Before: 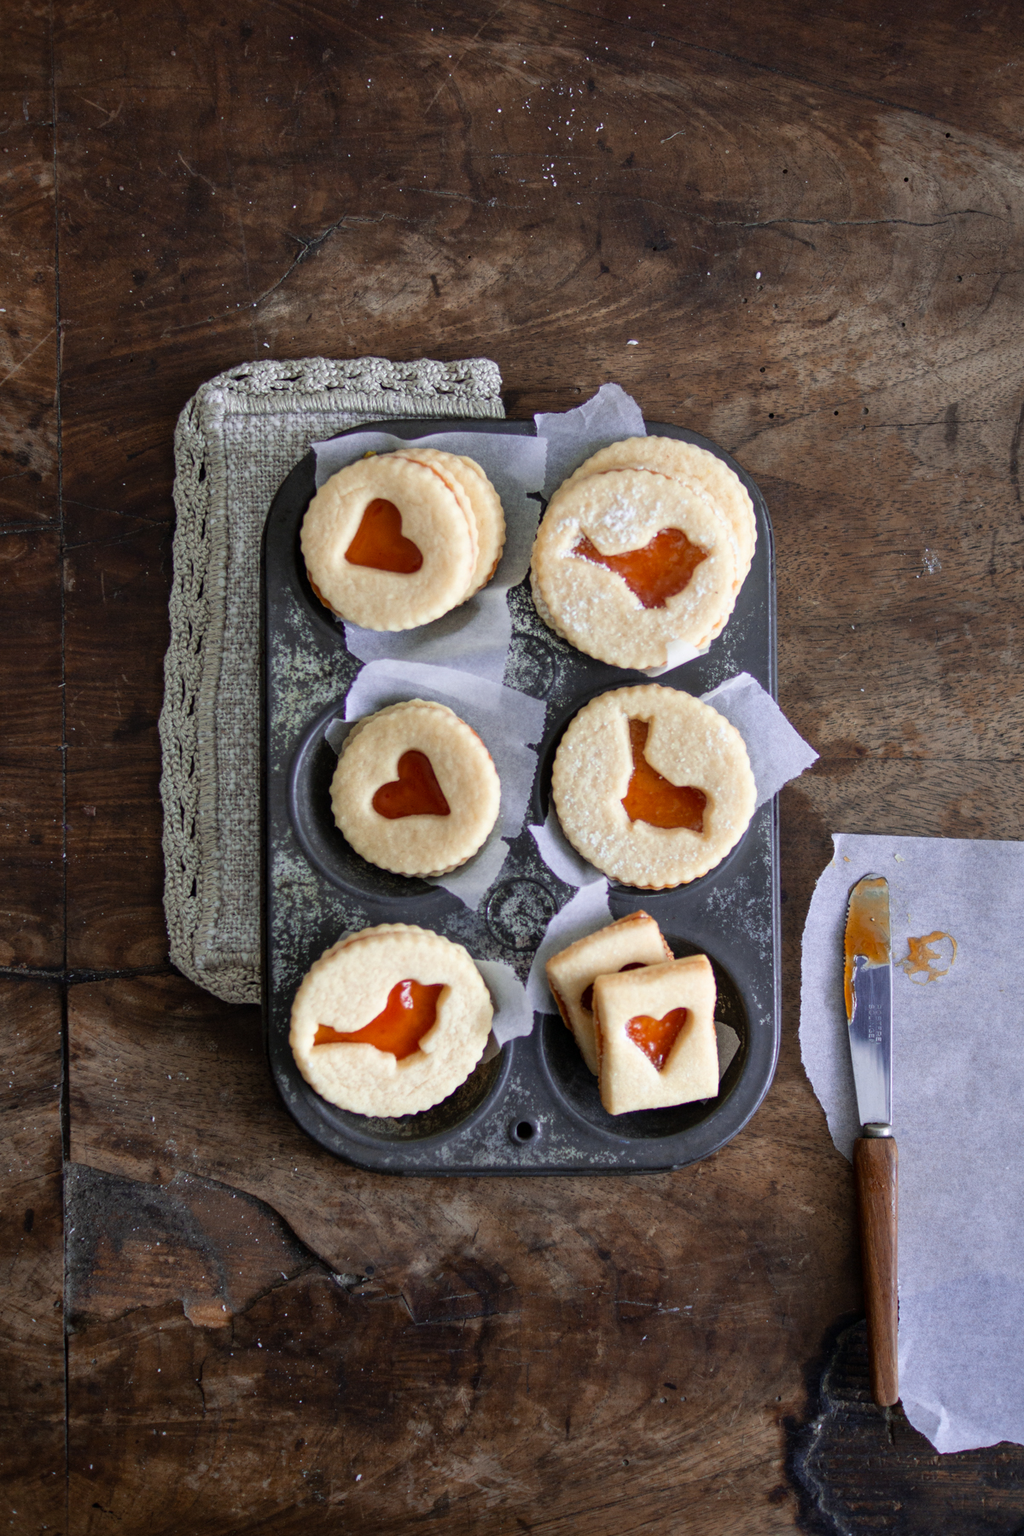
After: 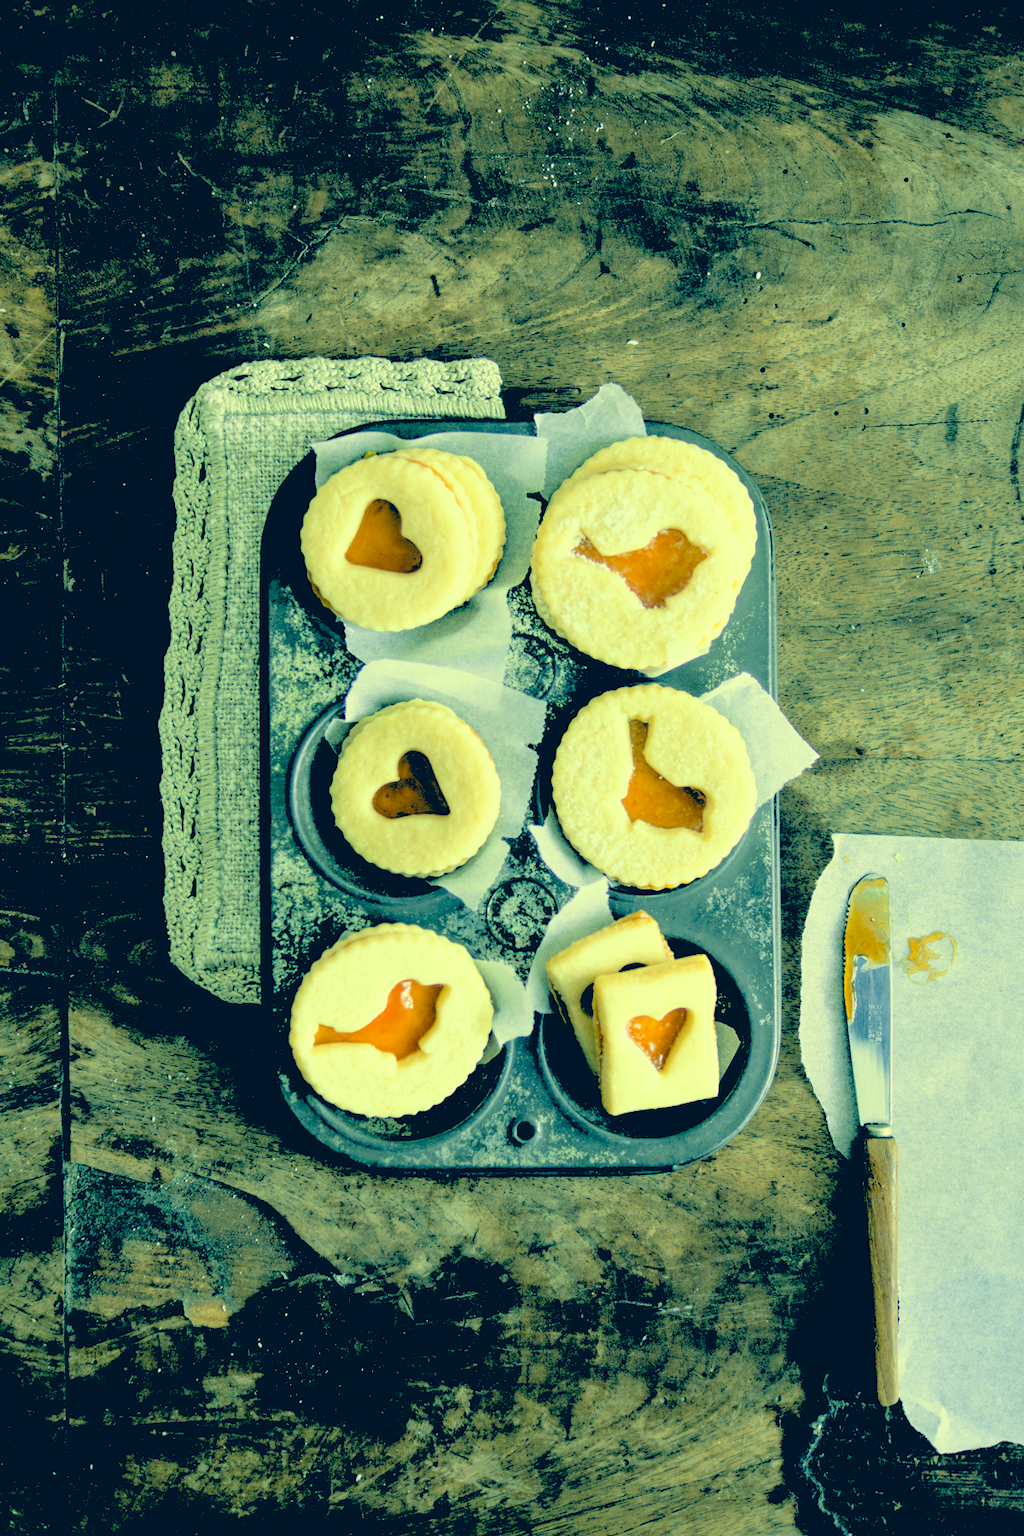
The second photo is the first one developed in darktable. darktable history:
contrast brightness saturation: contrast 0.05, brightness 0.06, saturation 0.01
rgb levels: levels [[0.027, 0.429, 0.996], [0, 0.5, 1], [0, 0.5, 1]]
tone curve: curves: ch0 [(0, 0) (0.003, 0.022) (0.011, 0.025) (0.025, 0.032) (0.044, 0.055) (0.069, 0.089) (0.1, 0.133) (0.136, 0.18) (0.177, 0.231) (0.224, 0.291) (0.277, 0.35) (0.335, 0.42) (0.399, 0.496) (0.468, 0.561) (0.543, 0.632) (0.623, 0.706) (0.709, 0.783) (0.801, 0.865) (0.898, 0.947) (1, 1)], preserve colors none
color correction: highlights a* -15.58, highlights b* 40, shadows a* -40, shadows b* -26.18
